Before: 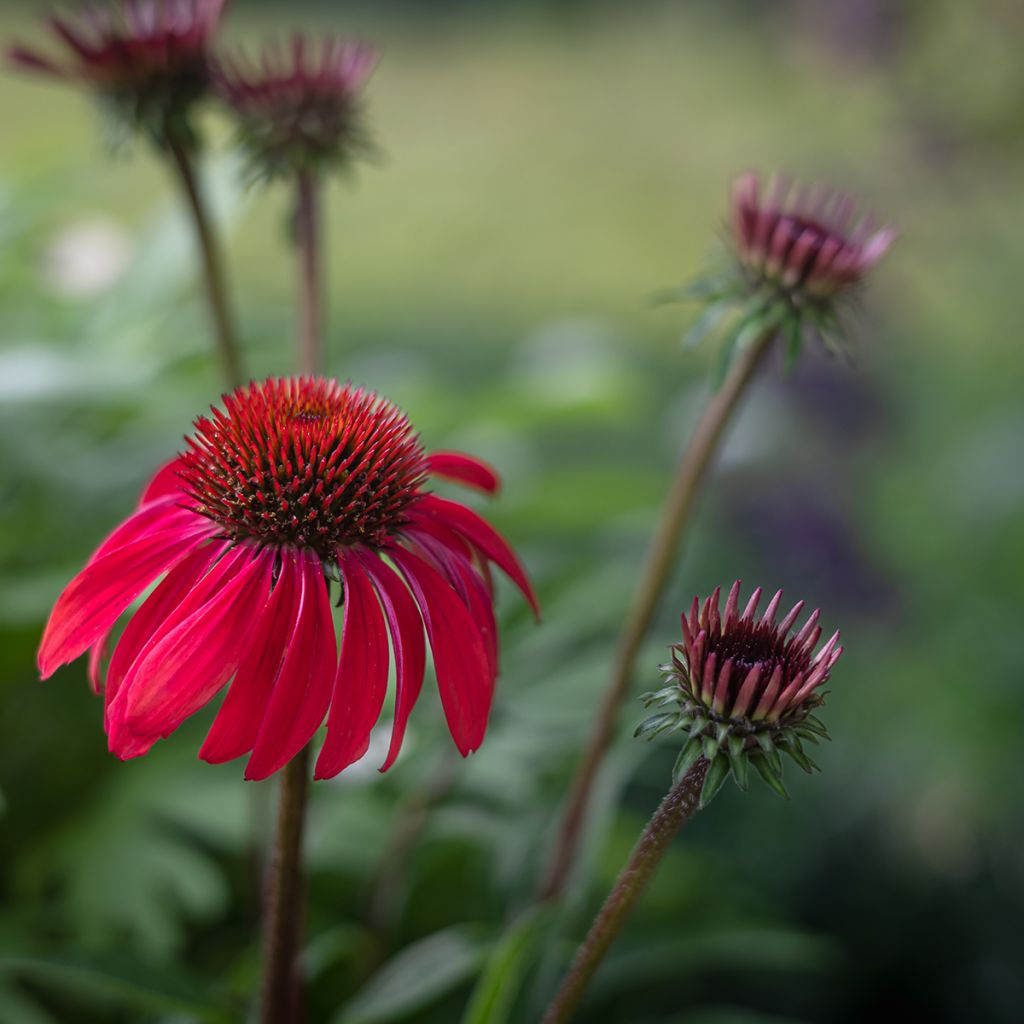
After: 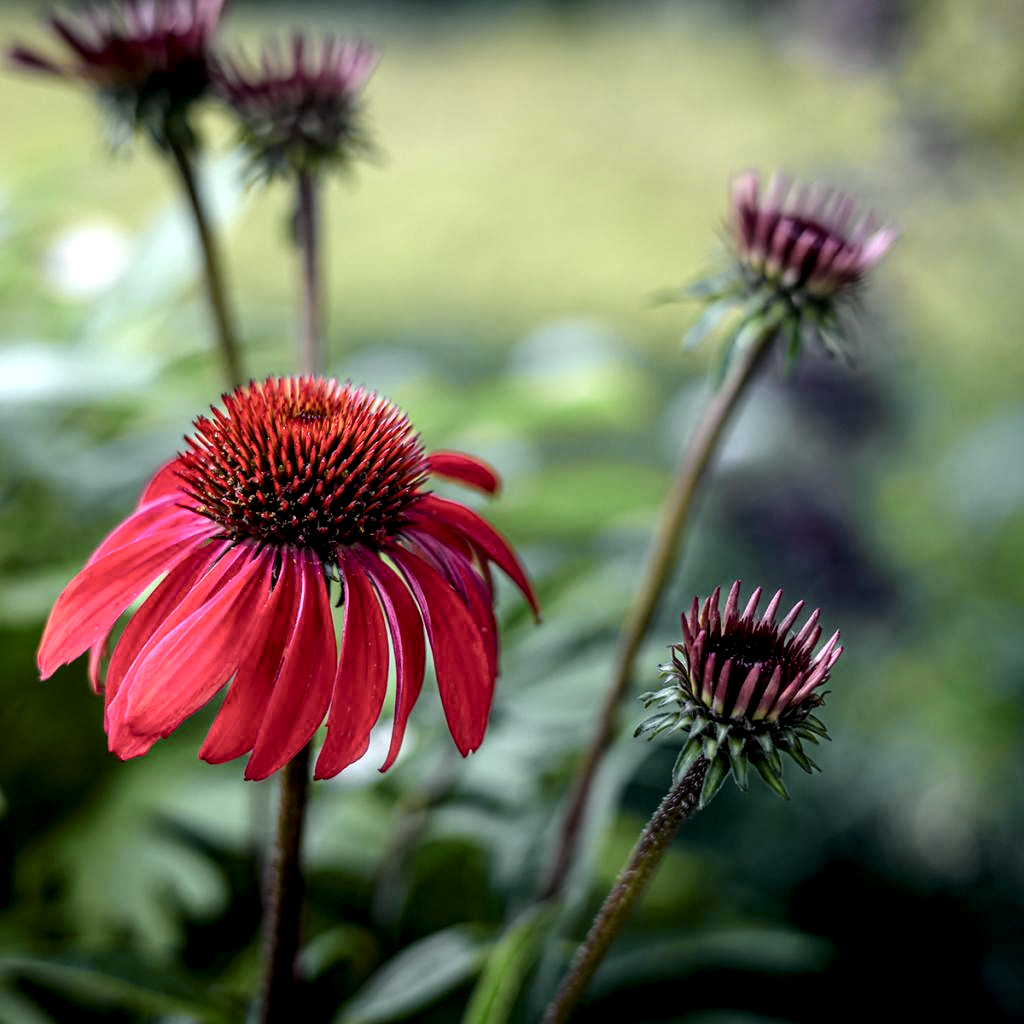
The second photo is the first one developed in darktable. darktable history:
local contrast: highlights 60%, shadows 64%, detail 160%
tone curve: curves: ch0 [(0, 0.023) (0.087, 0.065) (0.184, 0.168) (0.45, 0.54) (0.57, 0.683) (0.722, 0.825) (0.877, 0.948) (1, 1)]; ch1 [(0, 0) (0.388, 0.369) (0.44, 0.44) (0.489, 0.481) (0.534, 0.528) (0.657, 0.655) (1, 1)]; ch2 [(0, 0) (0.353, 0.317) (0.408, 0.427) (0.472, 0.46) (0.5, 0.488) (0.537, 0.518) (0.576, 0.592) (0.625, 0.631) (1, 1)], color space Lab, independent channels, preserve colors none
